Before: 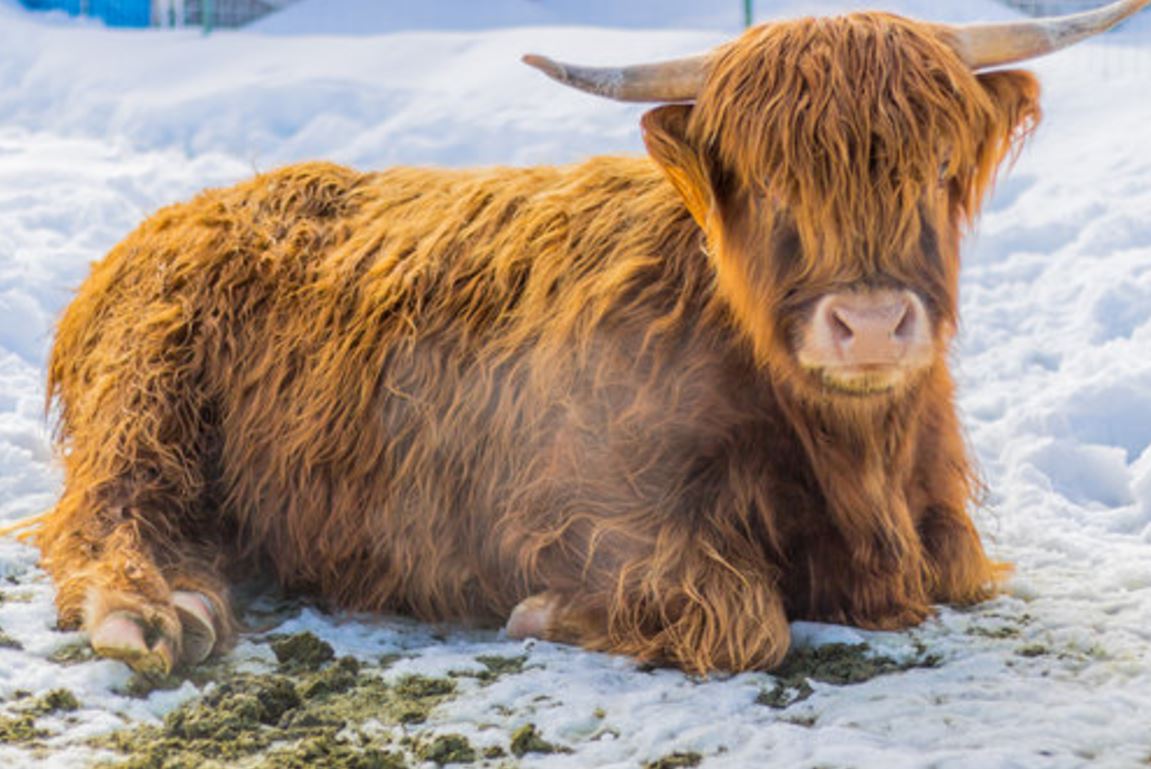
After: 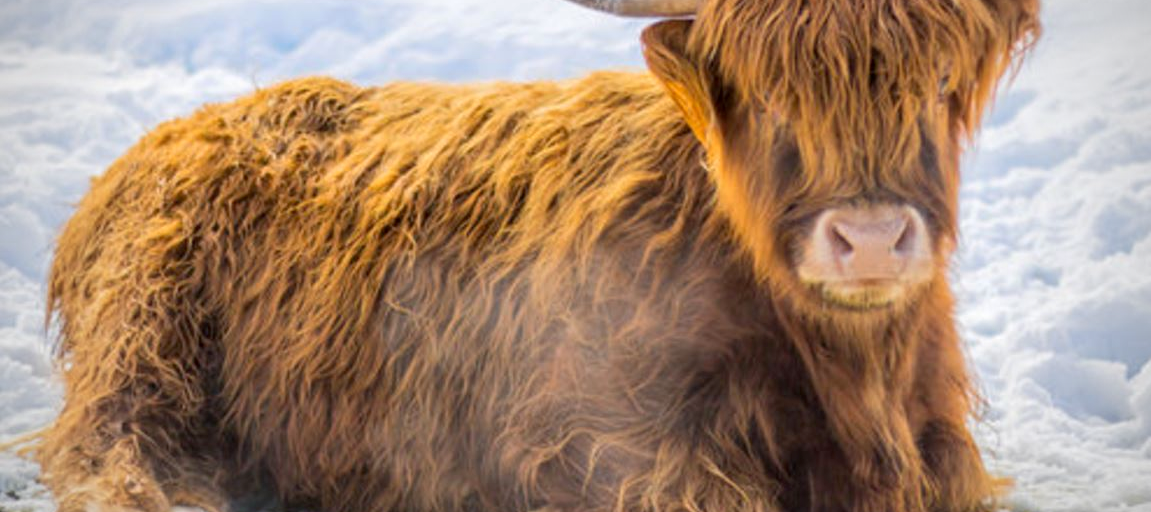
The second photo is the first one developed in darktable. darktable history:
exposure: black level correction 0.002, exposure 0.15 EV, compensate highlight preservation false
crop: top 11.166%, bottom 22.168%
vignetting: fall-off start 71.74%
